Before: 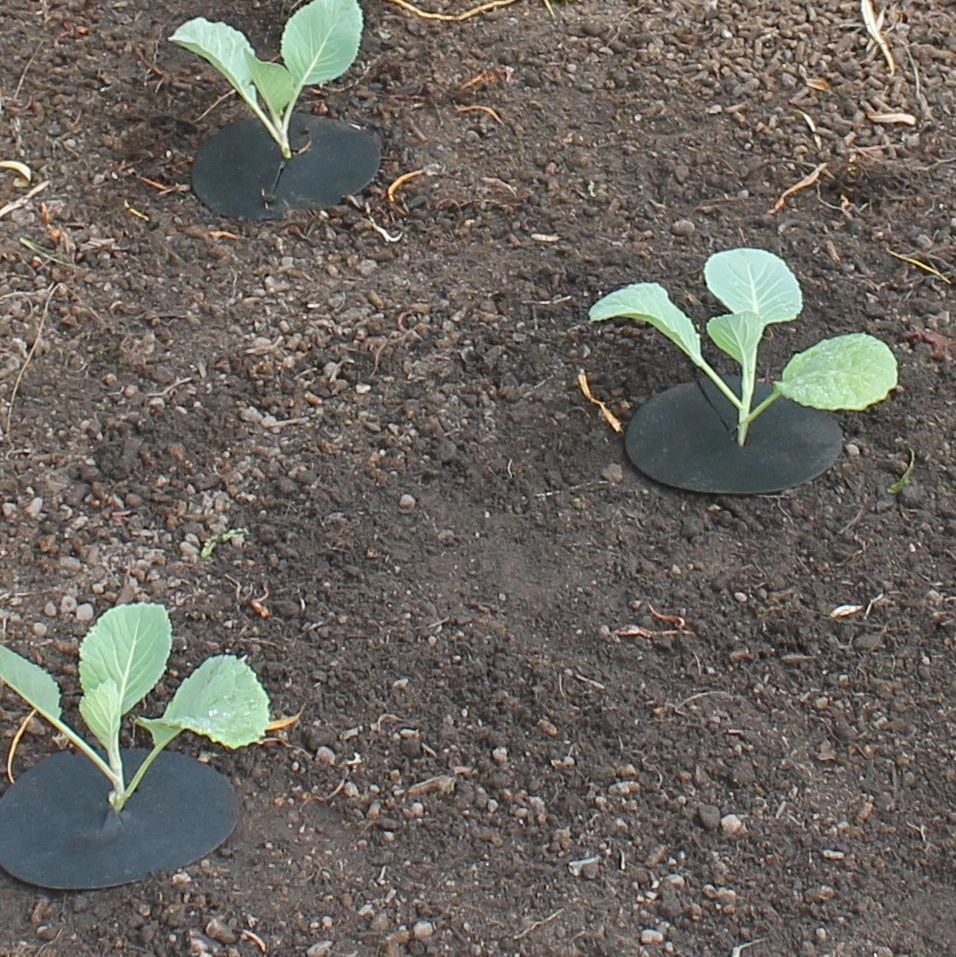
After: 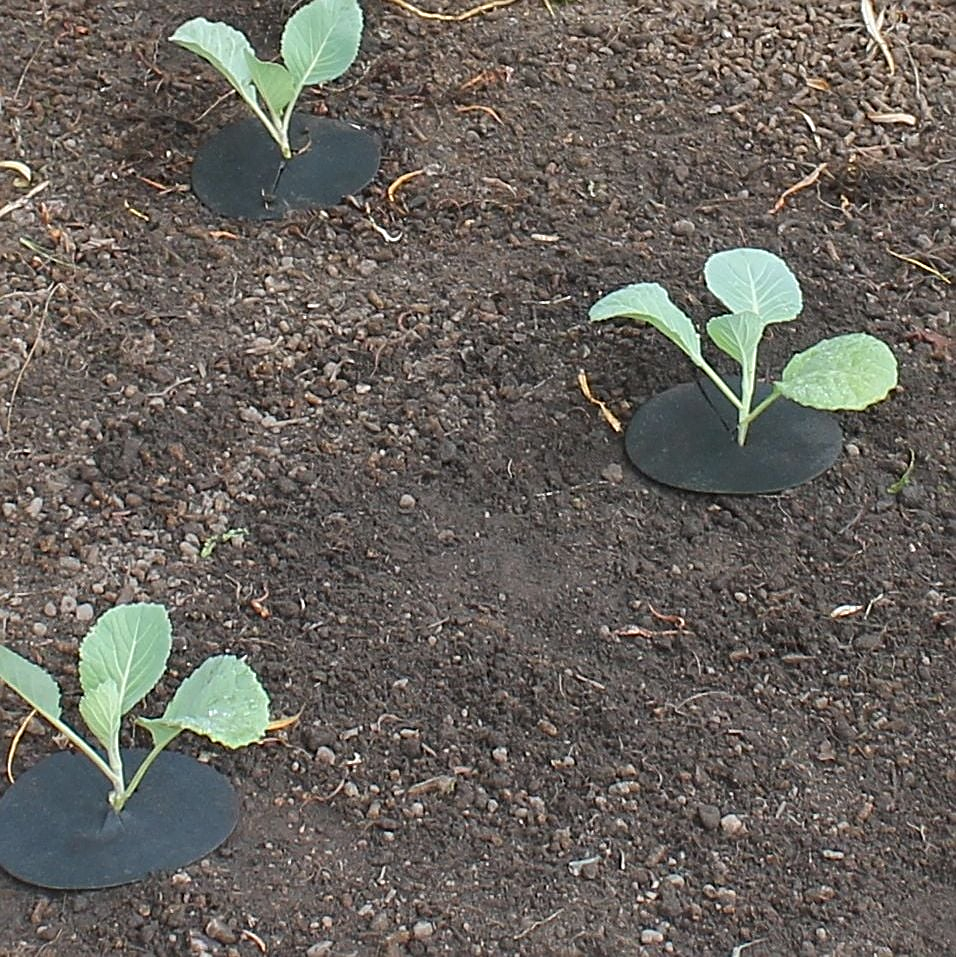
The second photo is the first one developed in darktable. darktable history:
exposure: exposure -0.063 EV, compensate highlight preservation false
sharpen: on, module defaults
